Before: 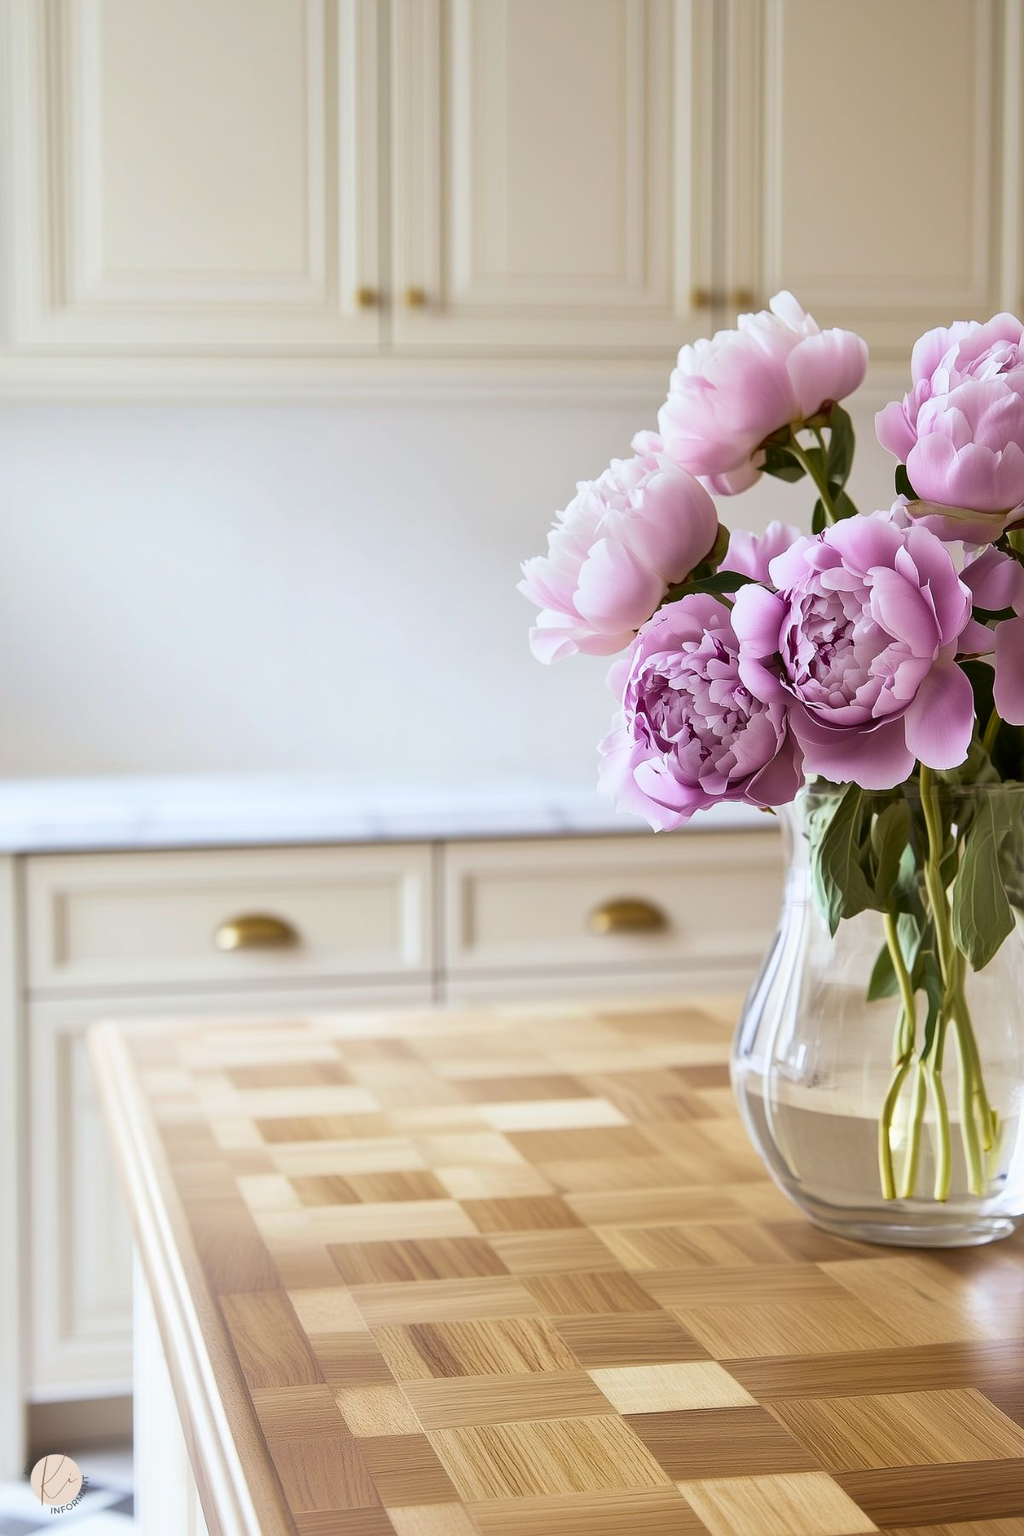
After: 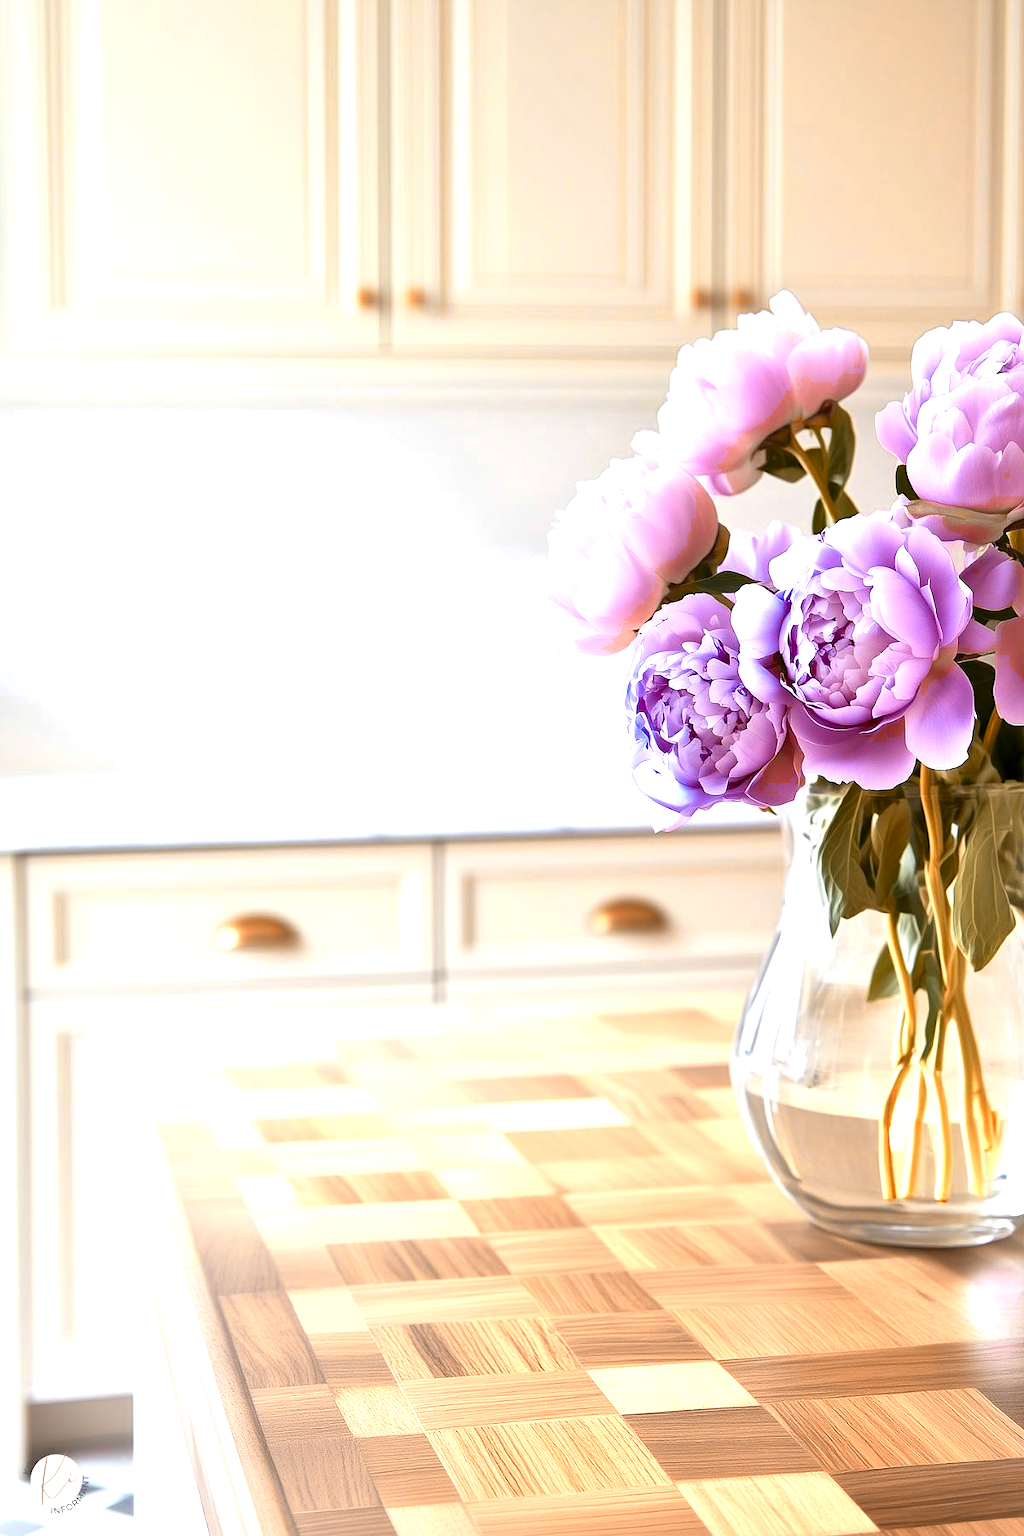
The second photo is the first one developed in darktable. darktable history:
color zones: curves: ch0 [(0.009, 0.528) (0.136, 0.6) (0.255, 0.586) (0.39, 0.528) (0.522, 0.584) (0.686, 0.736) (0.849, 0.561)]; ch1 [(0.045, 0.781) (0.14, 0.416) (0.257, 0.695) (0.442, 0.032) (0.738, 0.338) (0.818, 0.632) (0.891, 0.741) (1, 0.704)]; ch2 [(0, 0.667) (0.141, 0.52) (0.26, 0.37) (0.474, 0.432) (0.743, 0.286)]
exposure: exposure 0.665 EV, compensate highlight preservation false
local contrast: mode bilateral grid, contrast 20, coarseness 50, detail 119%, midtone range 0.2
